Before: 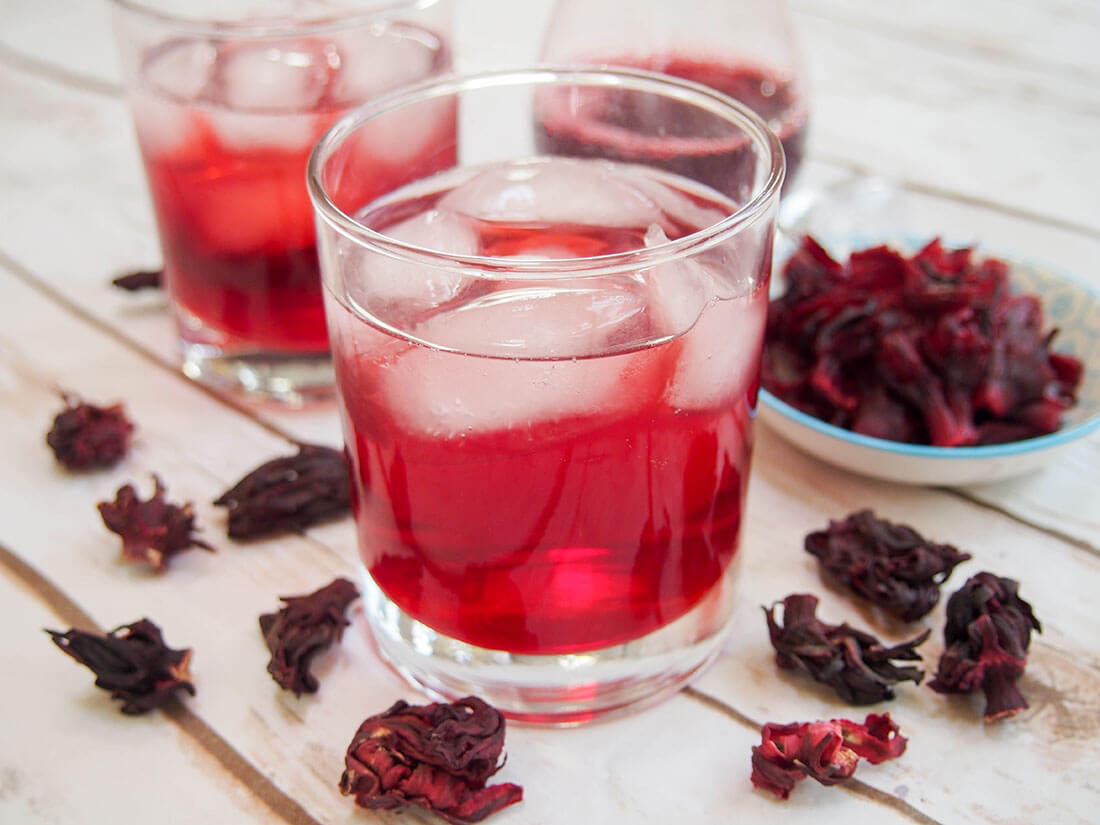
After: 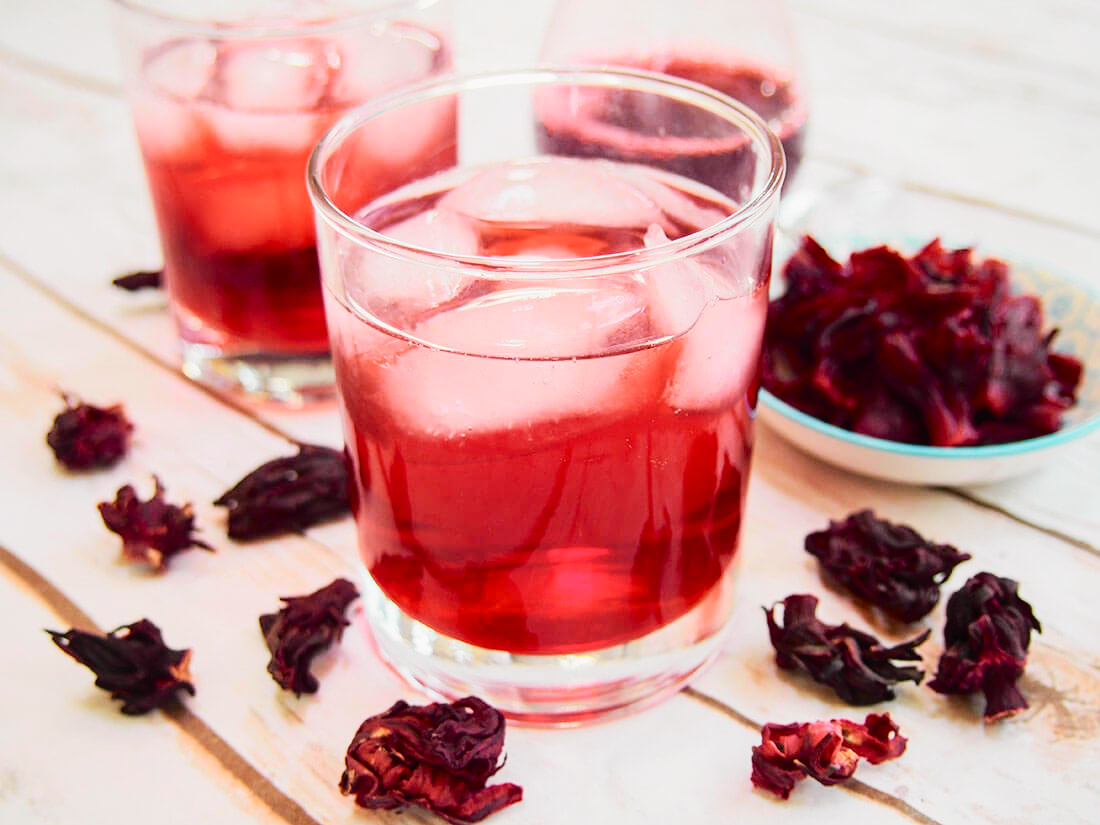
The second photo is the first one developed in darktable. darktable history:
tone curve: curves: ch0 [(0, 0.014) (0.17, 0.099) (0.398, 0.423) (0.725, 0.828) (0.872, 0.918) (1, 0.981)]; ch1 [(0, 0) (0.402, 0.36) (0.489, 0.491) (0.5, 0.503) (0.515, 0.52) (0.545, 0.572) (0.615, 0.662) (0.701, 0.725) (1, 1)]; ch2 [(0, 0) (0.42, 0.458) (0.485, 0.499) (0.503, 0.503) (0.531, 0.542) (0.561, 0.594) (0.644, 0.694) (0.717, 0.753) (1, 0.991)], color space Lab, independent channels
